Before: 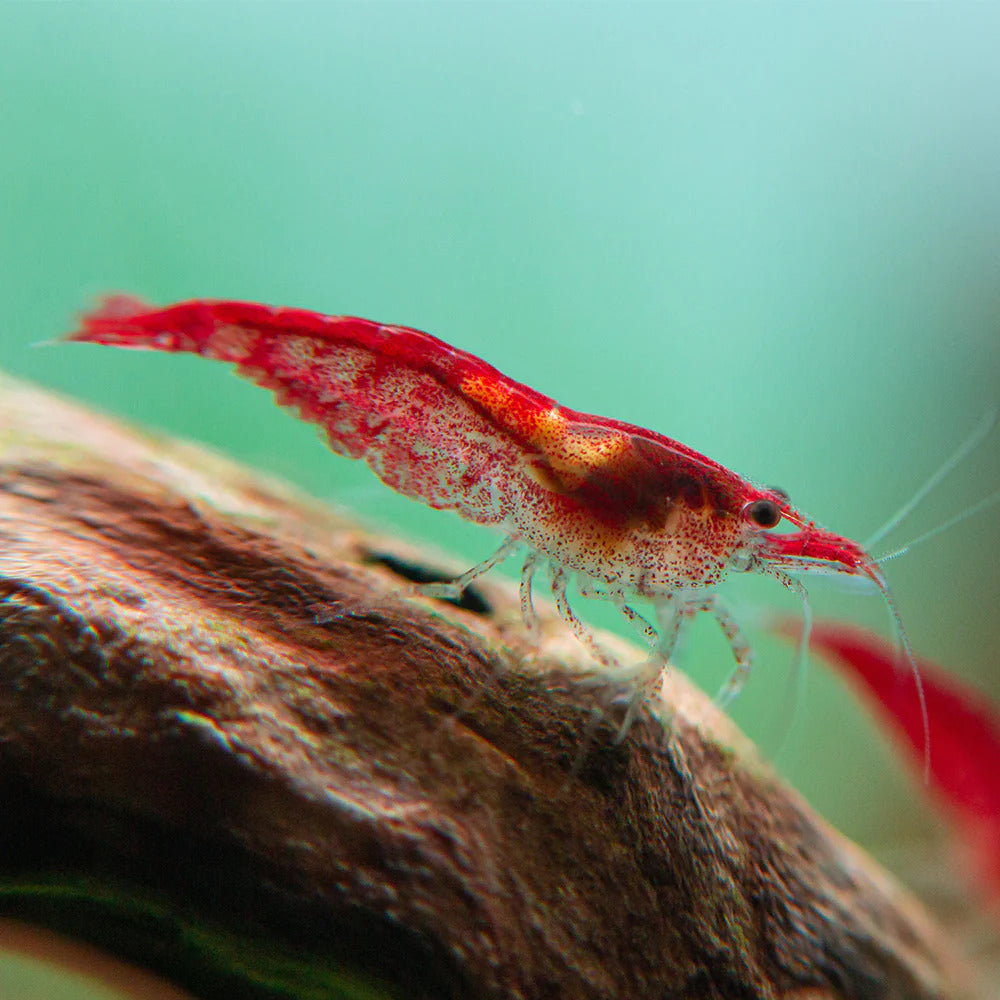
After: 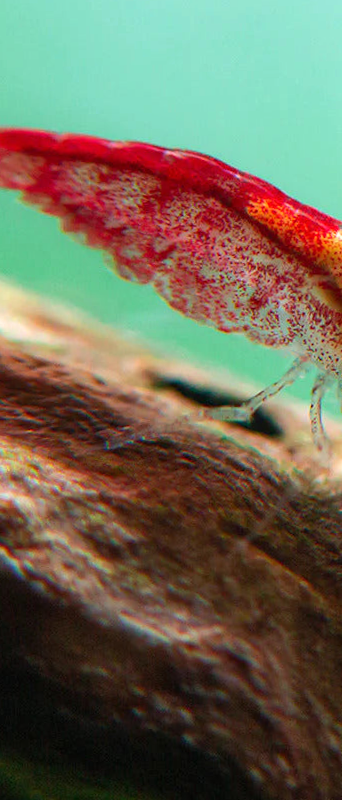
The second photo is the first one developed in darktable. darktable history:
rotate and perspective: rotation -1.17°, automatic cropping off
crop and rotate: left 21.77%, top 18.528%, right 44.676%, bottom 2.997%
tone equalizer: -8 EV -0.001 EV, -7 EV 0.001 EV, -6 EV -0.002 EV, -5 EV -0.003 EV, -4 EV -0.062 EV, -3 EV -0.222 EV, -2 EV -0.267 EV, -1 EV 0.105 EV, +0 EV 0.303 EV
